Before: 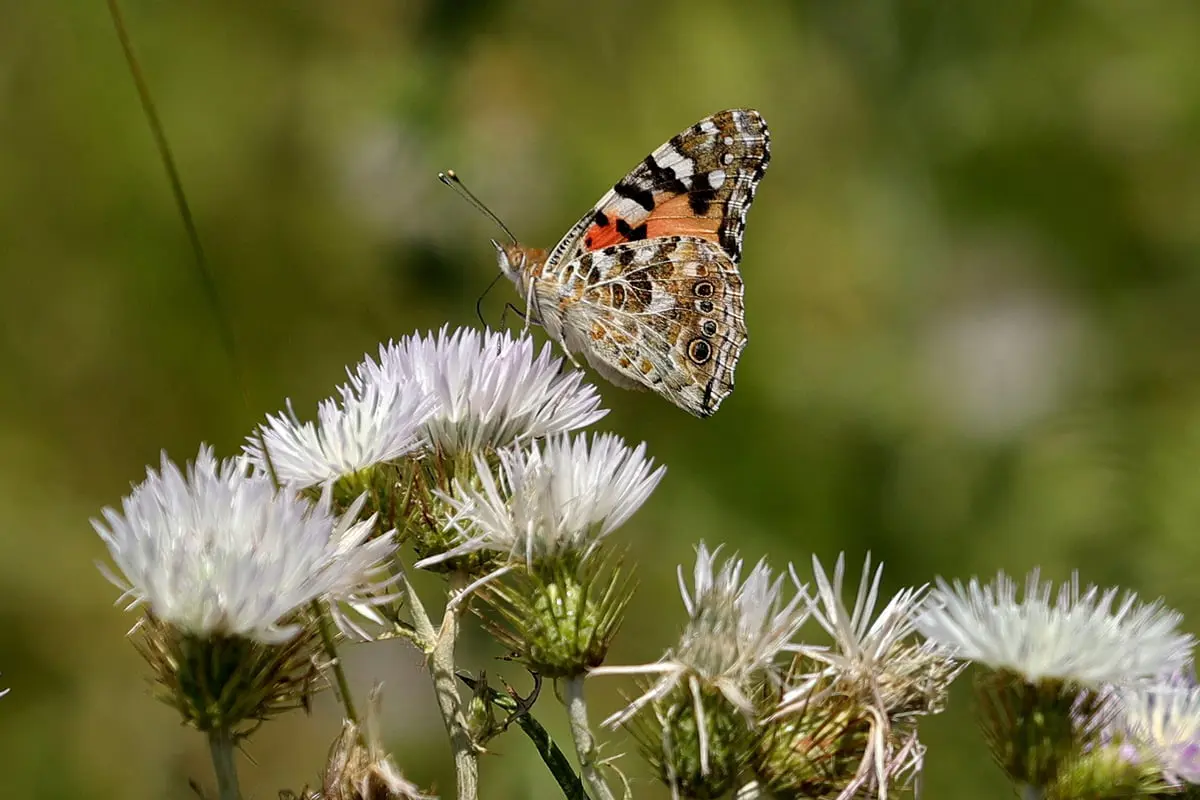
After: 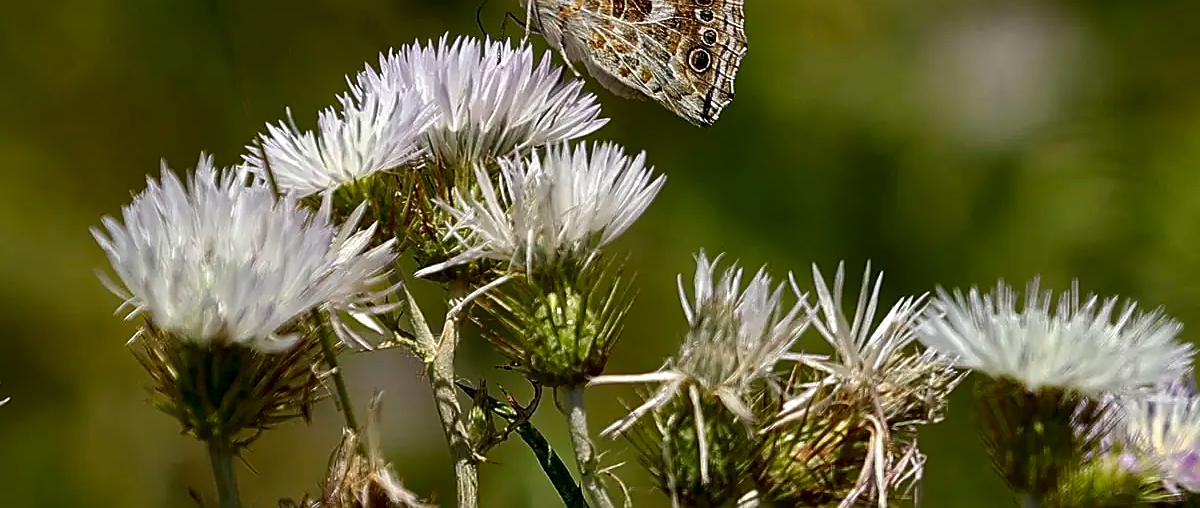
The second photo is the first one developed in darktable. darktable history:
sharpen: on, module defaults
crop and rotate: top 36.435%
shadows and highlights: shadows 20.91, highlights -82.73, soften with gaussian
contrast brightness saturation: contrast 0.07, brightness -0.14, saturation 0.11
